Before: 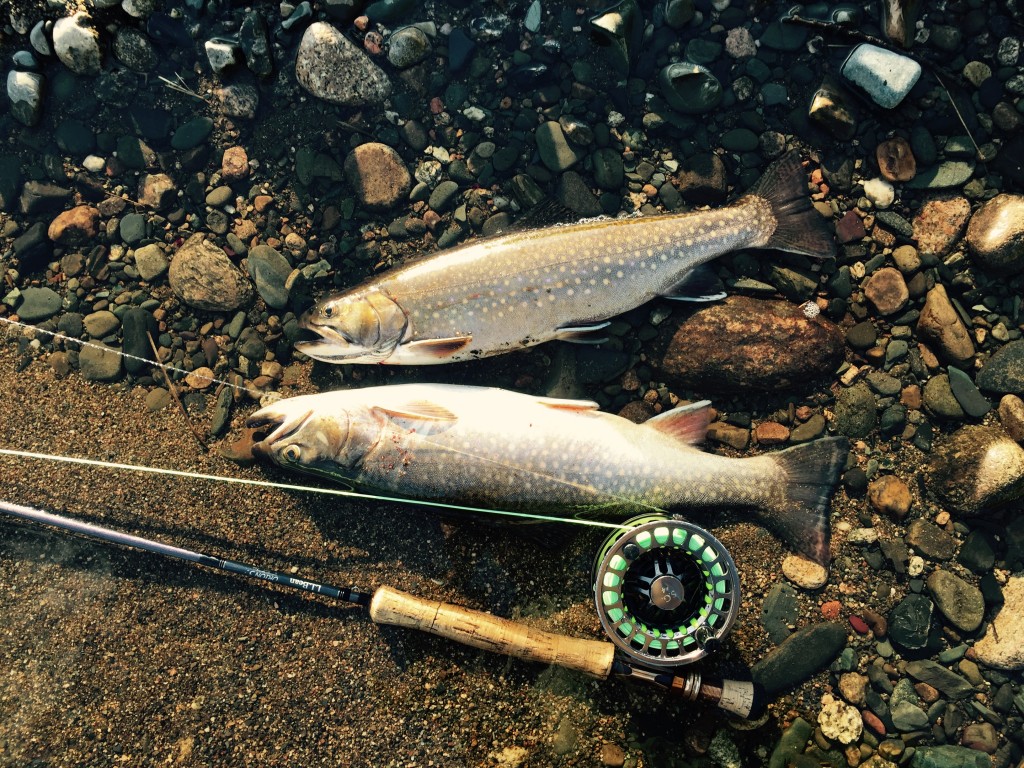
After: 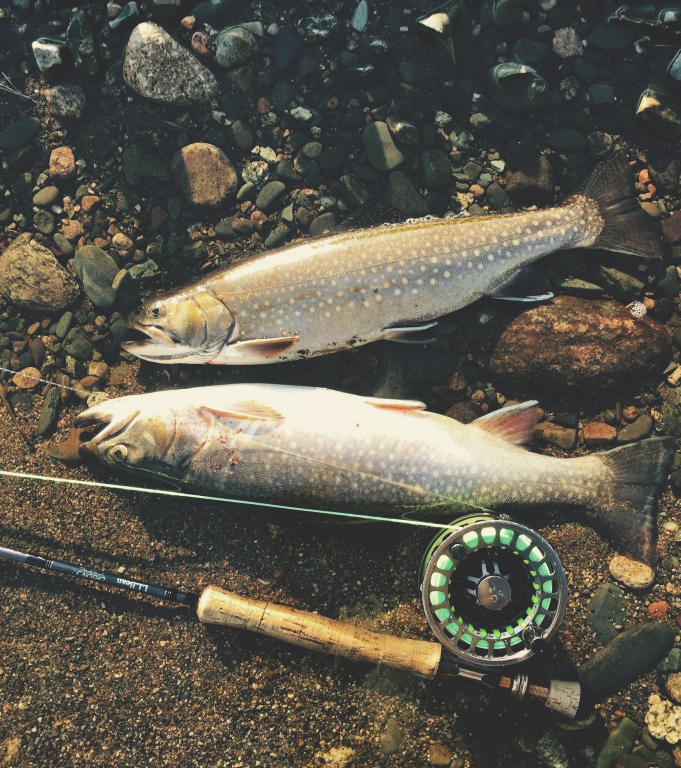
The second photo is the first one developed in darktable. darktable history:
crop: left 16.899%, right 16.556%
exposure: black level correction -0.025, exposure -0.117 EV, compensate highlight preservation false
